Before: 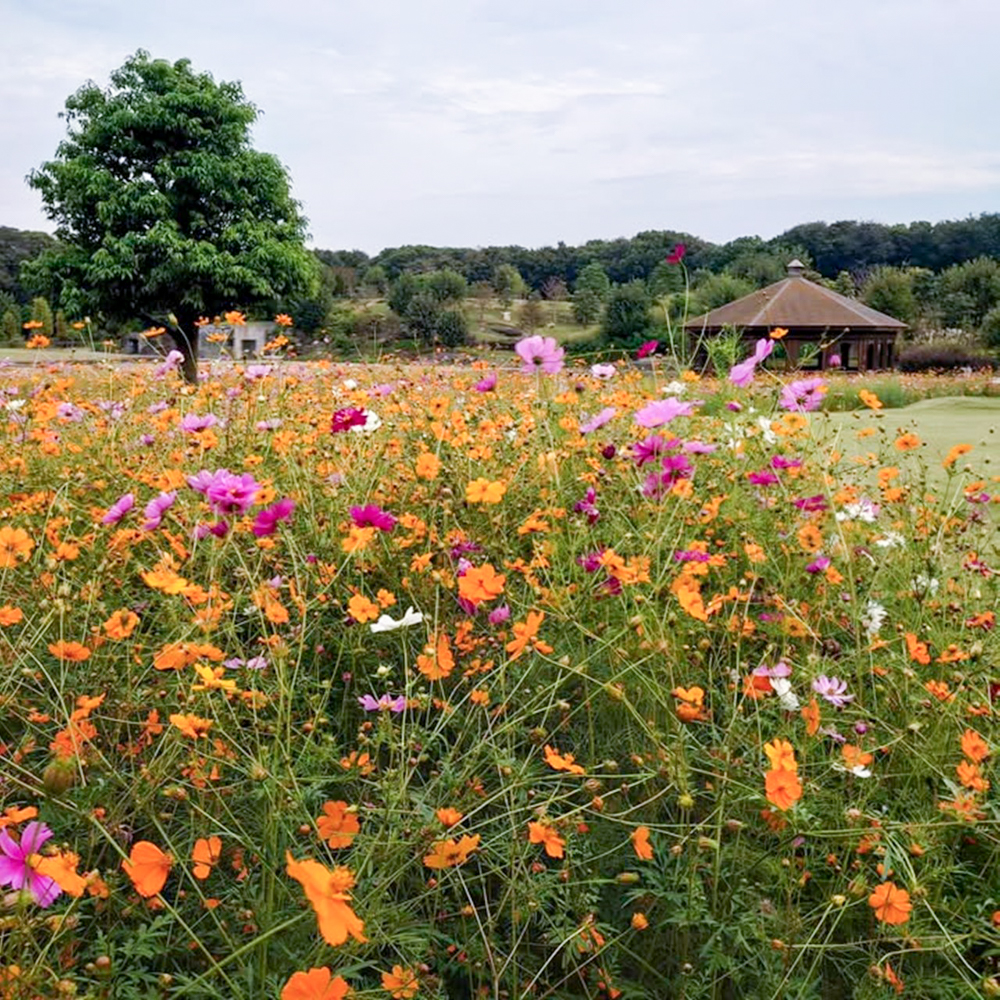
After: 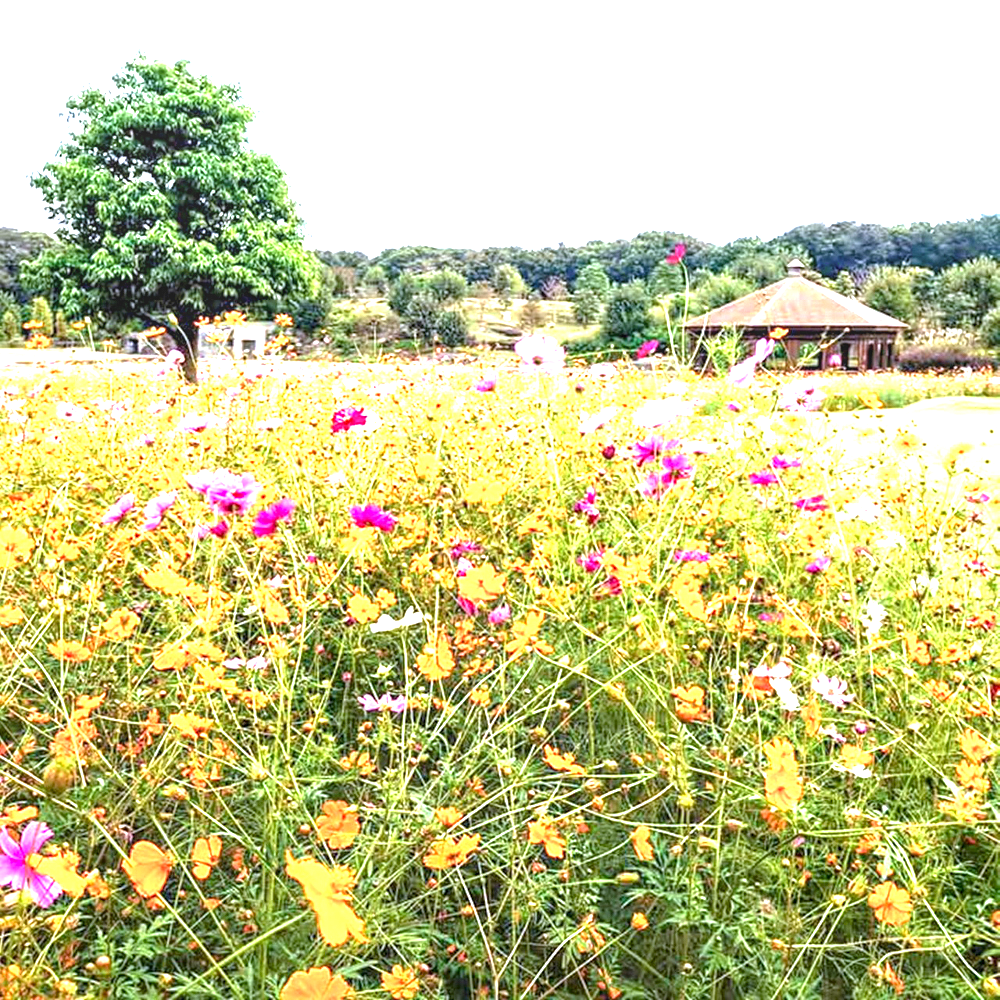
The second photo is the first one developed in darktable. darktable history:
exposure: black level correction 0, exposure 1.975 EV, compensate exposure bias true, compensate highlight preservation false
sharpen: amount 0.2
local contrast: on, module defaults
